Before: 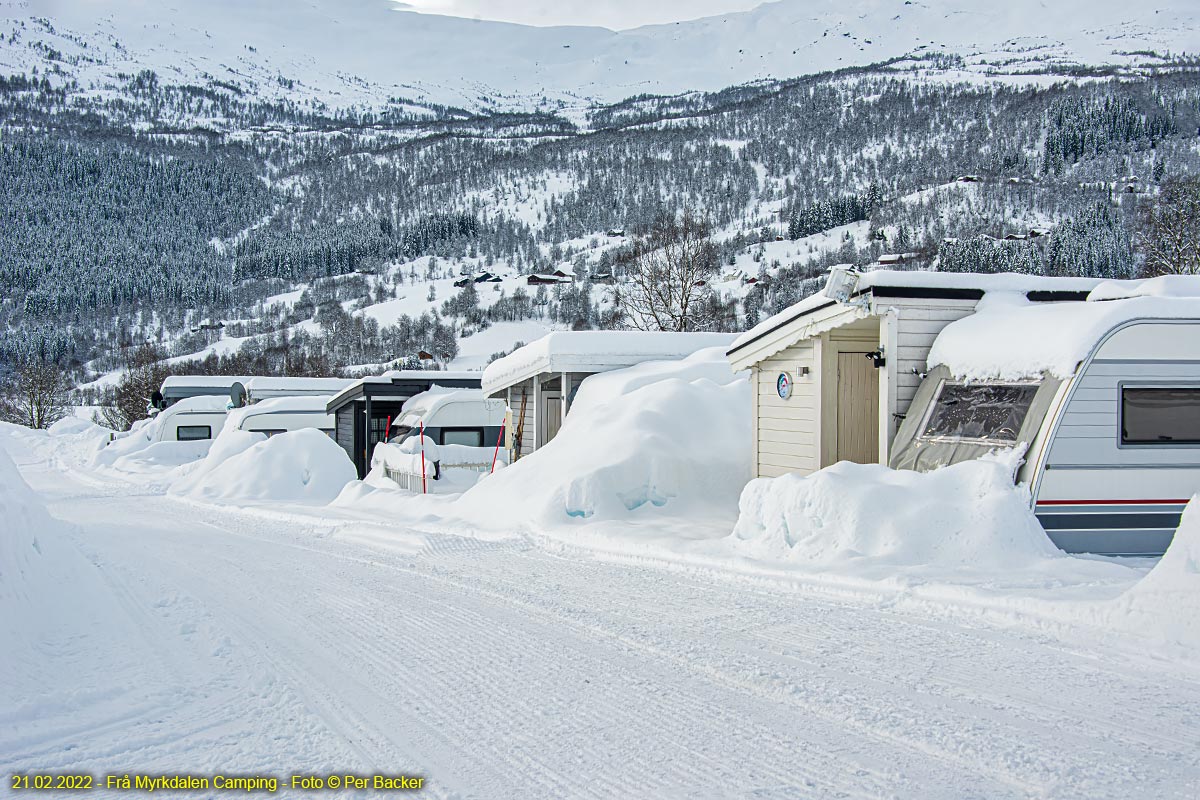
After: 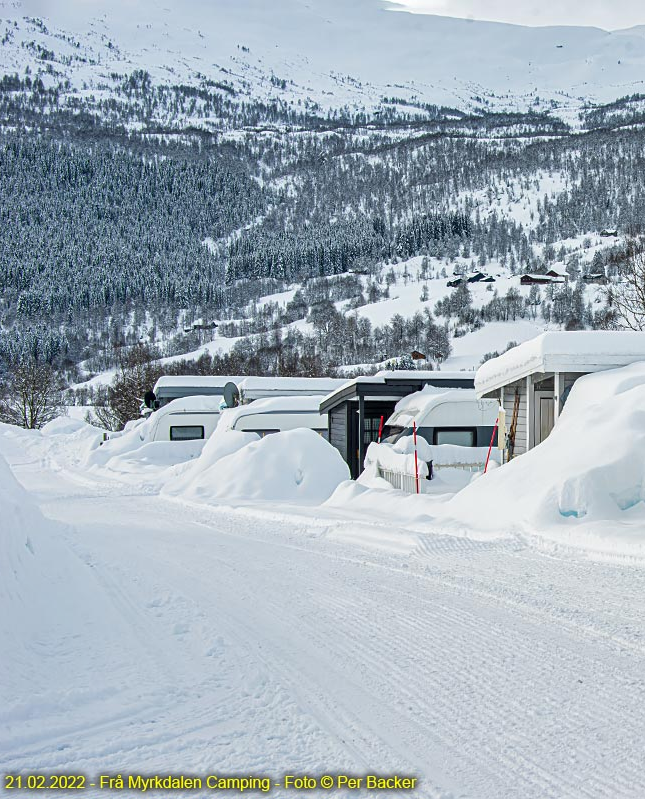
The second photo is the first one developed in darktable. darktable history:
tone equalizer: on, module defaults
crop: left 0.587%, right 45.588%, bottom 0.086%
